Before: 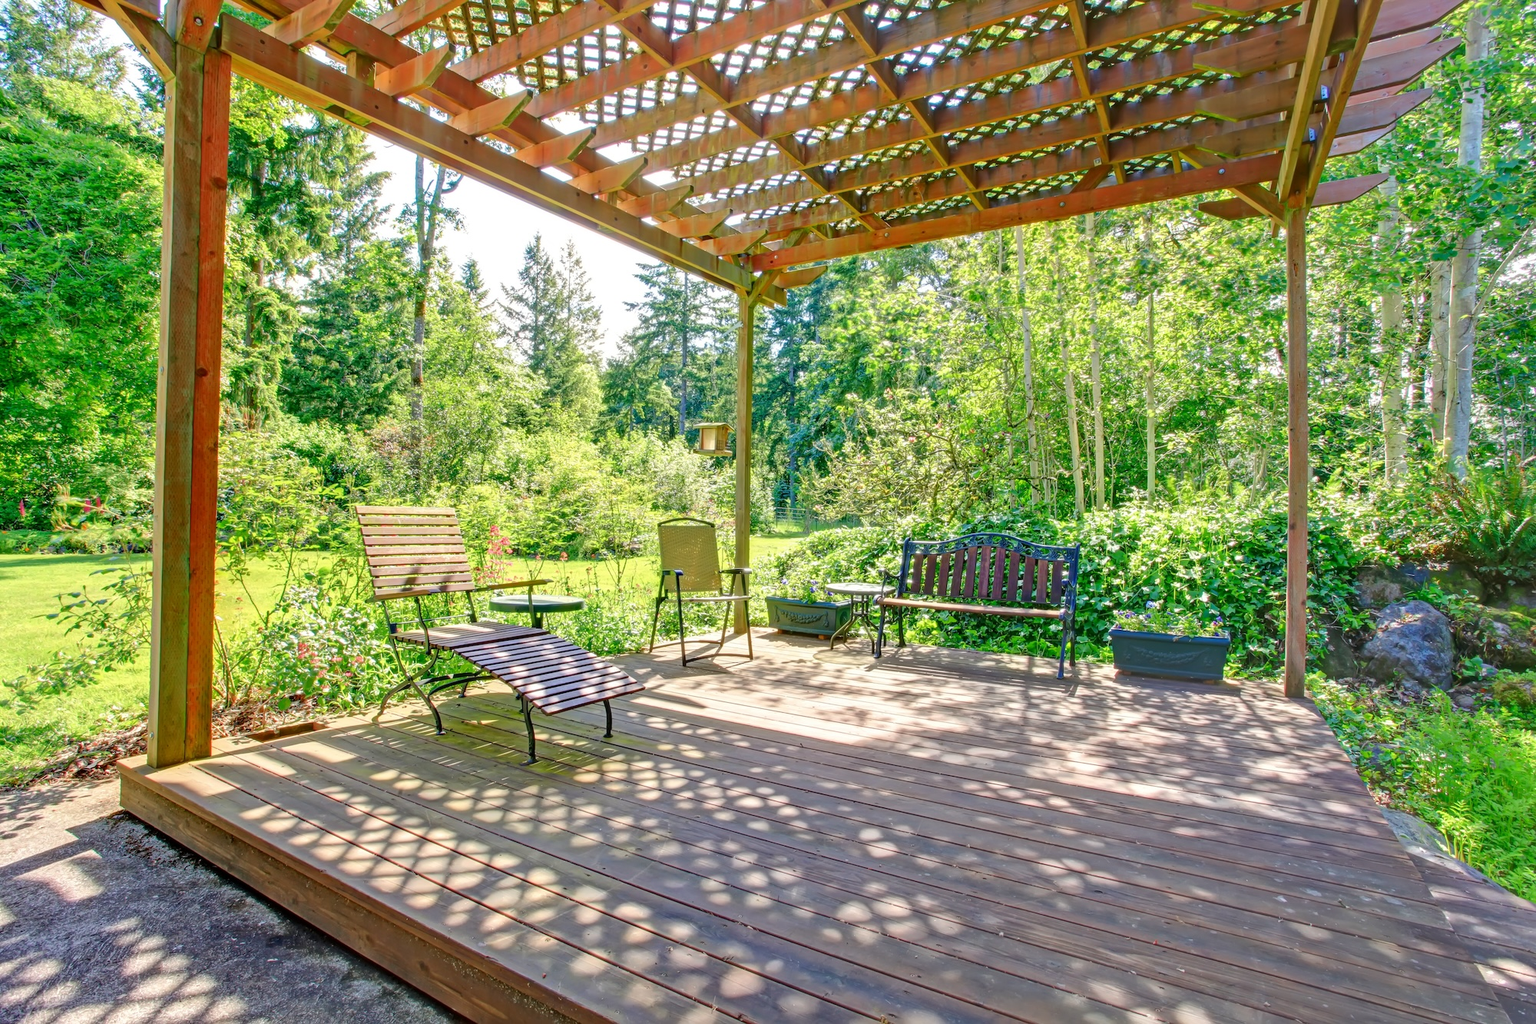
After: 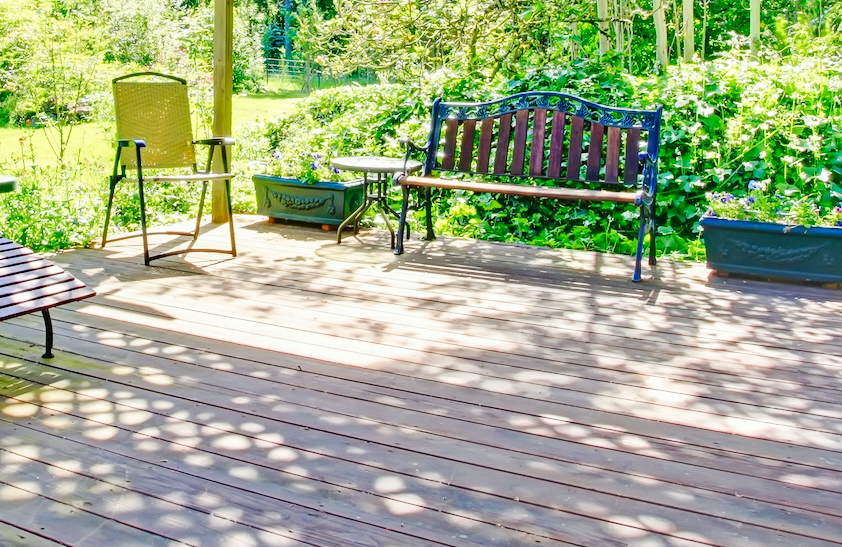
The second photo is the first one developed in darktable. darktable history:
base curve: curves: ch0 [(0, 0) (0.032, 0.025) (0.121, 0.166) (0.206, 0.329) (0.605, 0.79) (1, 1)], preserve colors none
white balance: red 0.978, blue 0.999
crop: left 37.221%, top 45.169%, right 20.63%, bottom 13.777%
